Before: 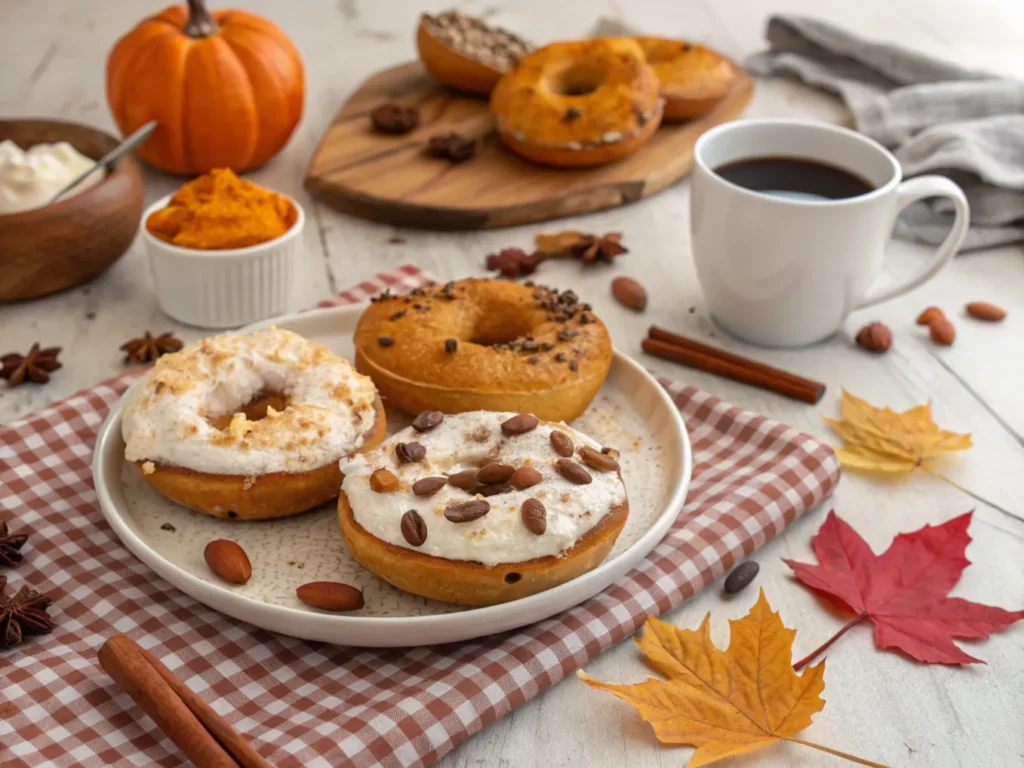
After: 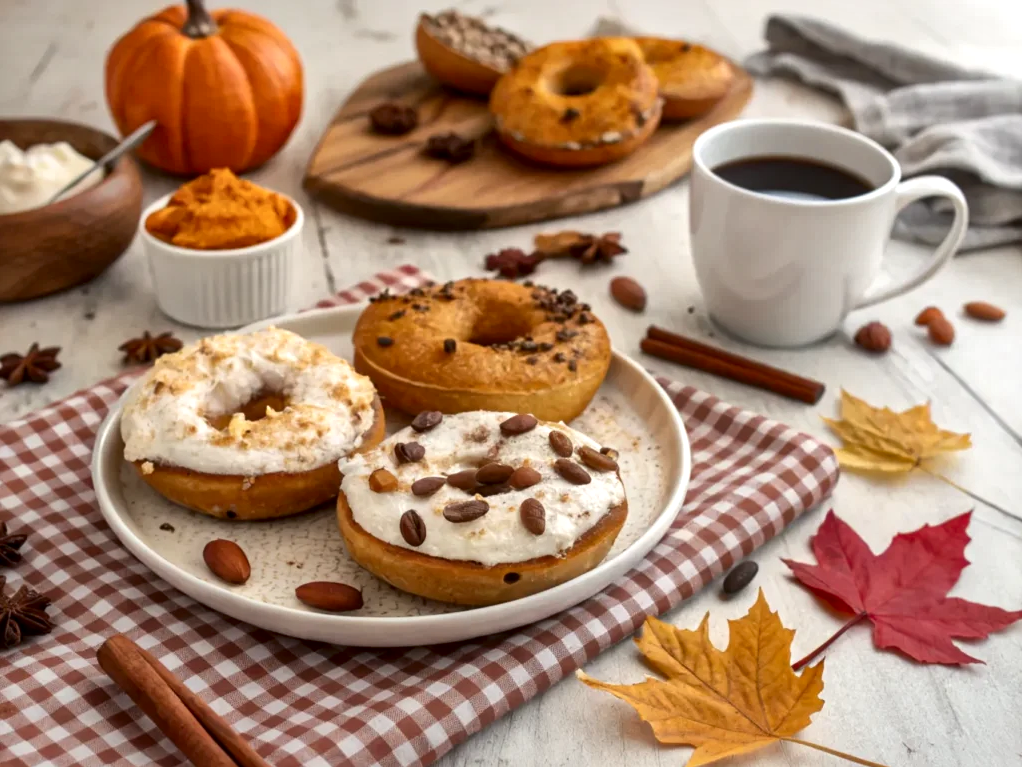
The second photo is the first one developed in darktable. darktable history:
local contrast: mode bilateral grid, contrast 20, coarseness 50, detail 178%, midtone range 0.2
crop and rotate: left 0.098%, bottom 0.003%
